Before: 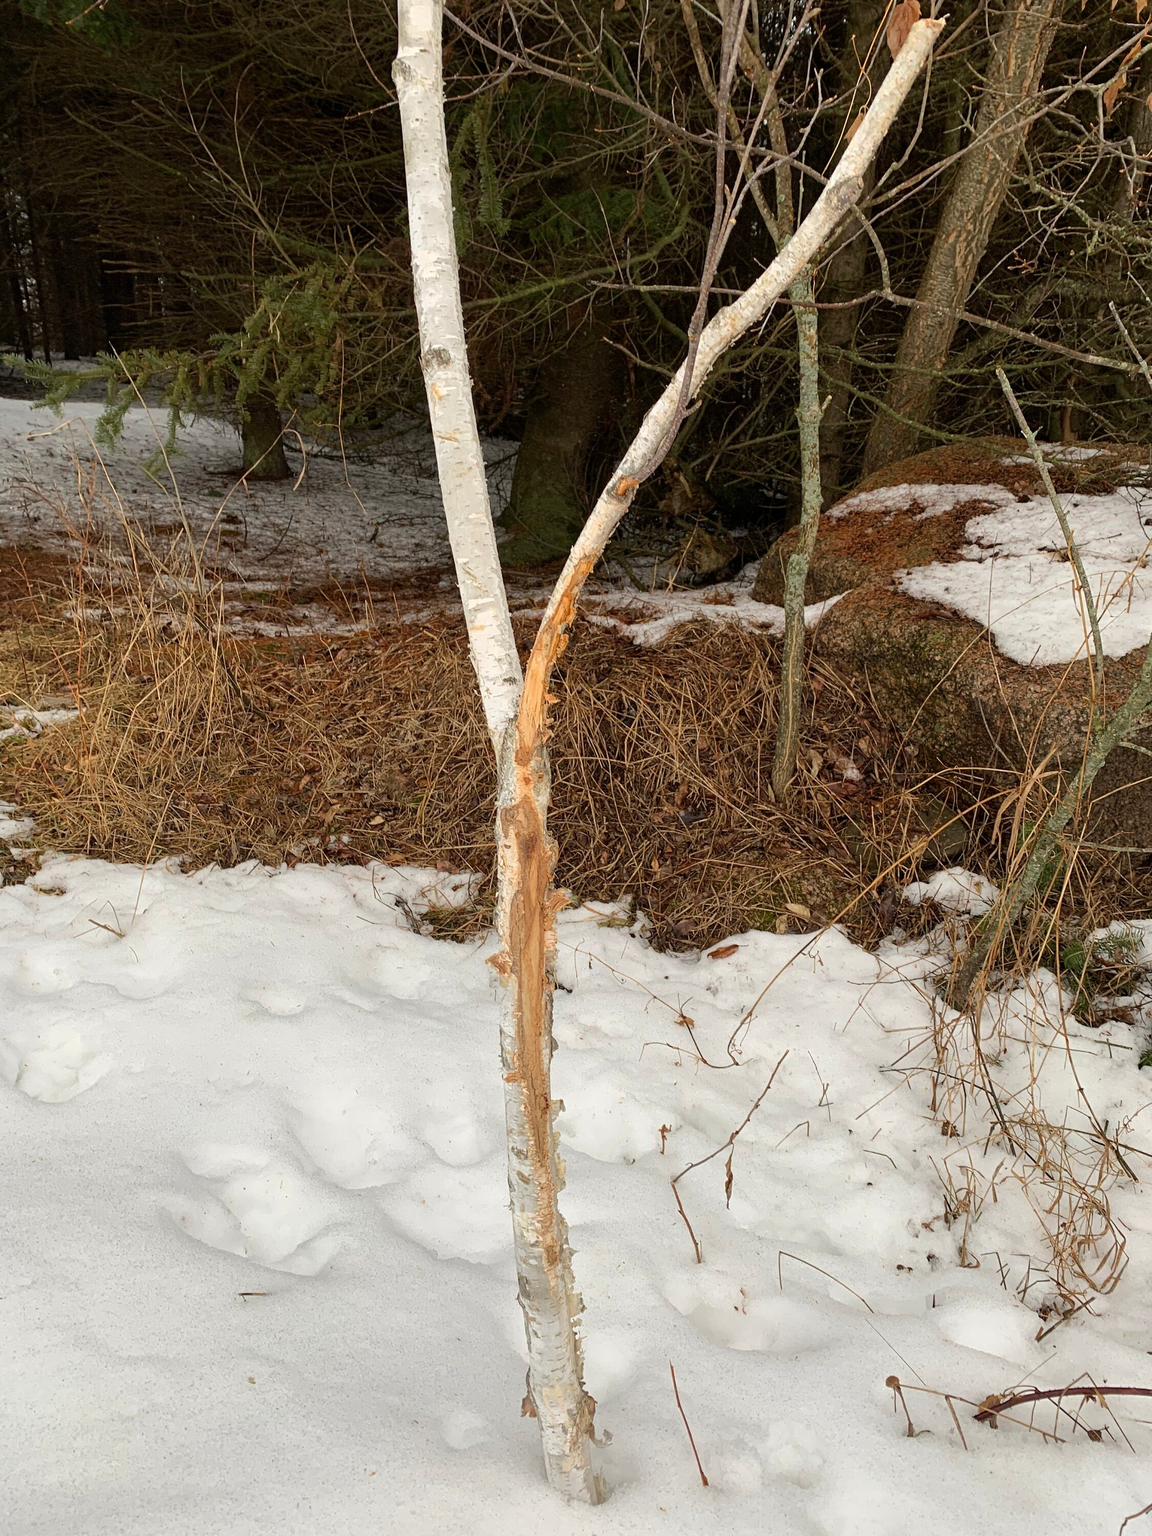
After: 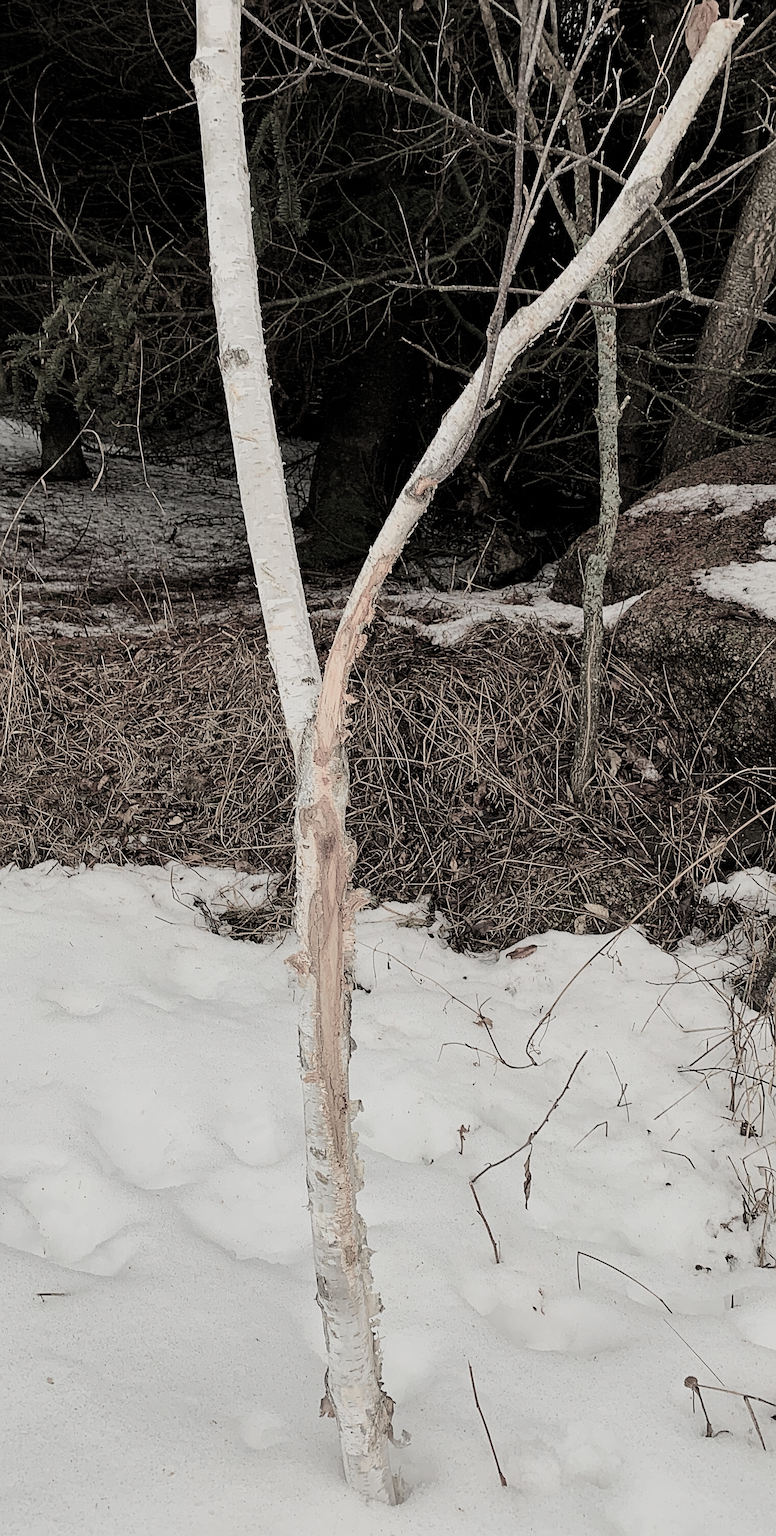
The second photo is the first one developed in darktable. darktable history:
filmic rgb: black relative exposure -5.11 EV, white relative exposure 3.95 EV, threshold 5.94 EV, hardness 2.89, contrast 1.298, highlights saturation mix -29.7%, color science v5 (2021), contrast in shadows safe, contrast in highlights safe, enable highlight reconstruction true
crop and rotate: left 17.528%, right 15.076%
sharpen: amount 0.75
